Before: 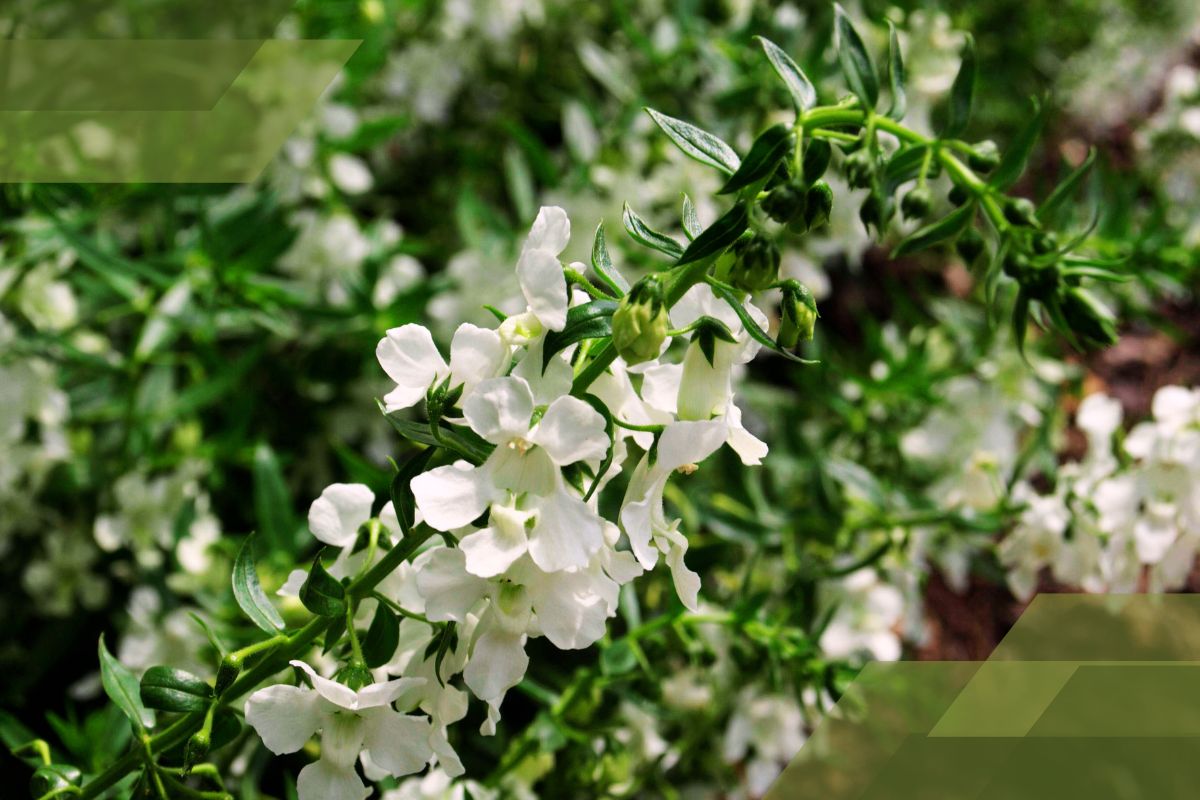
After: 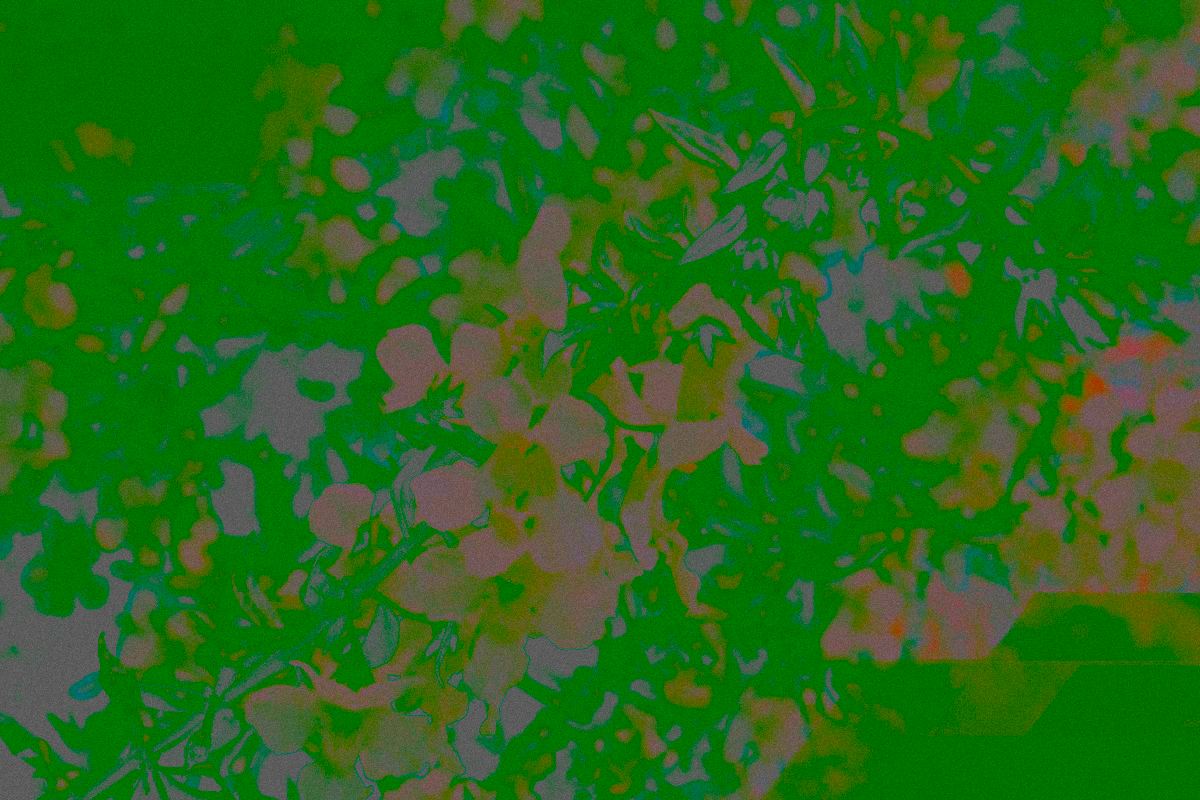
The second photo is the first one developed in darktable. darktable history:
grain: coarseness 0.09 ISO
color balance rgb: shadows lift › luminance -28.76%, shadows lift › chroma 10%, shadows lift › hue 230°, power › chroma 0.5%, power › hue 215°, highlights gain › luminance 7.14%, highlights gain › chroma 1%, highlights gain › hue 50°, global offset › luminance -0.29%, global offset › hue 260°, perceptual saturation grading › global saturation 20%, perceptual saturation grading › highlights -13.92%, perceptual saturation grading › shadows 50%
contrast brightness saturation: contrast -0.99, brightness -0.17, saturation 0.75
